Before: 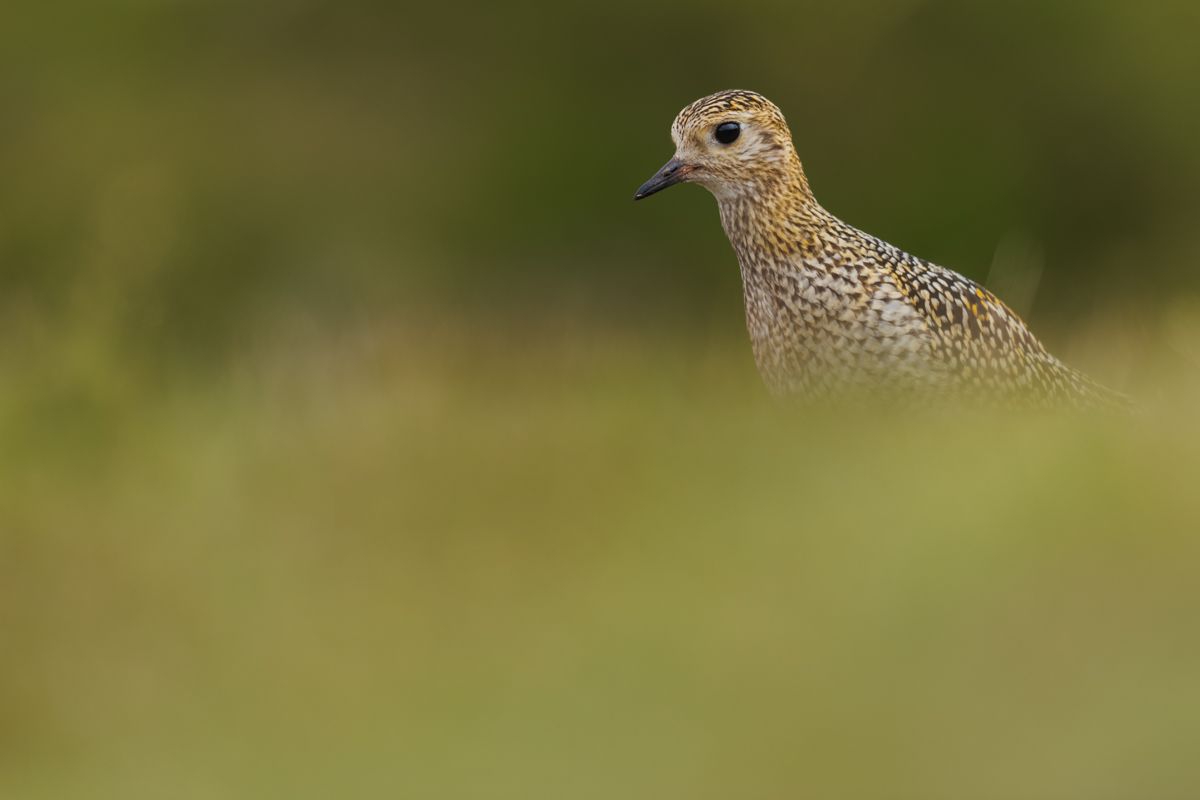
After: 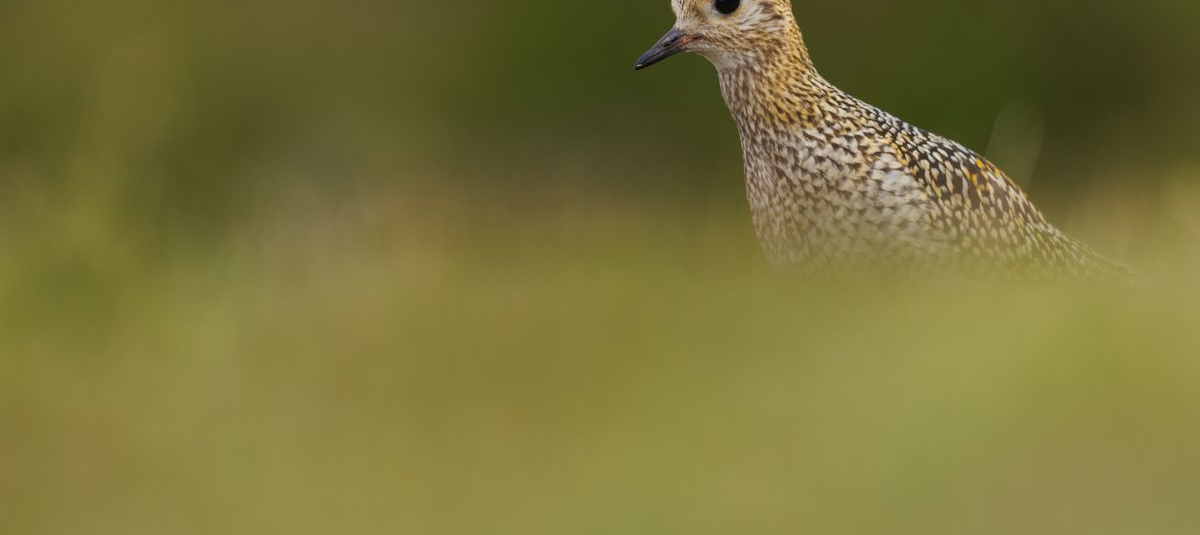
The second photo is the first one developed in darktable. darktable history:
crop: top 16.288%, bottom 16.748%
